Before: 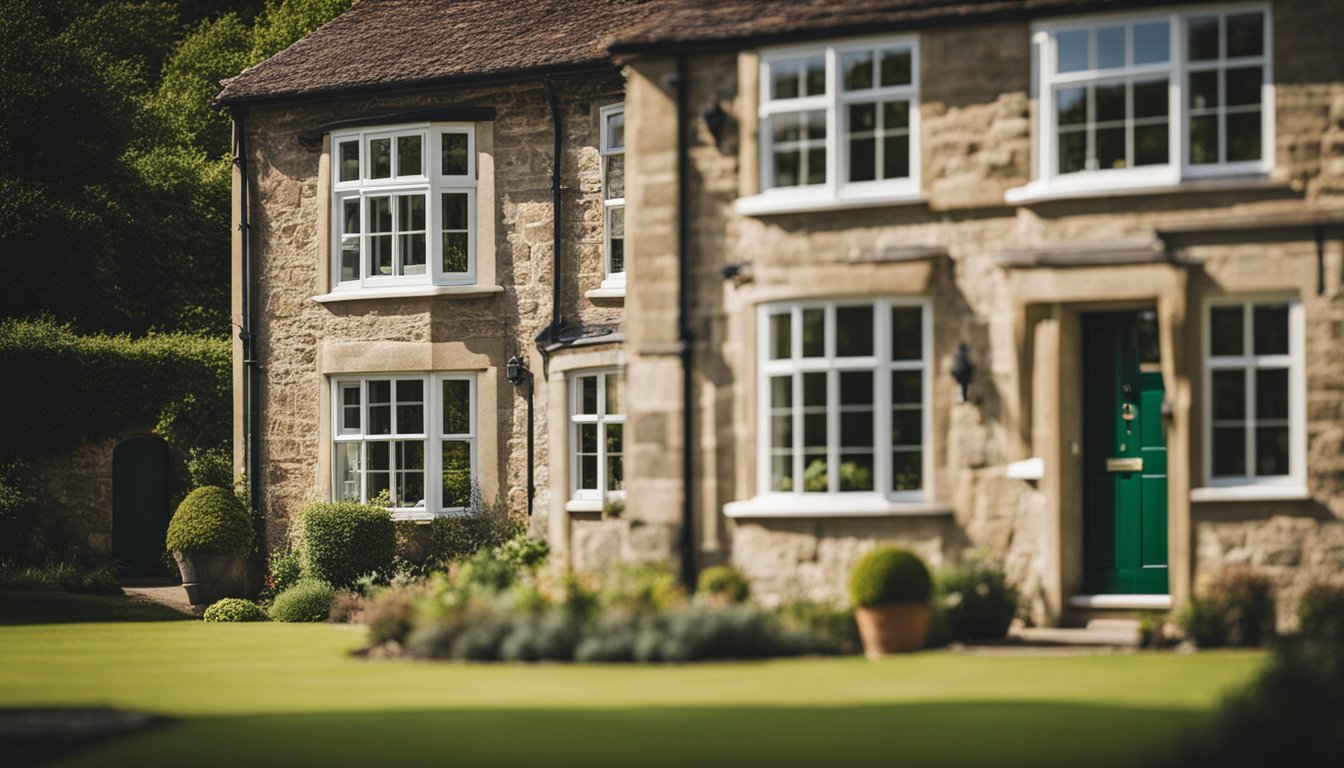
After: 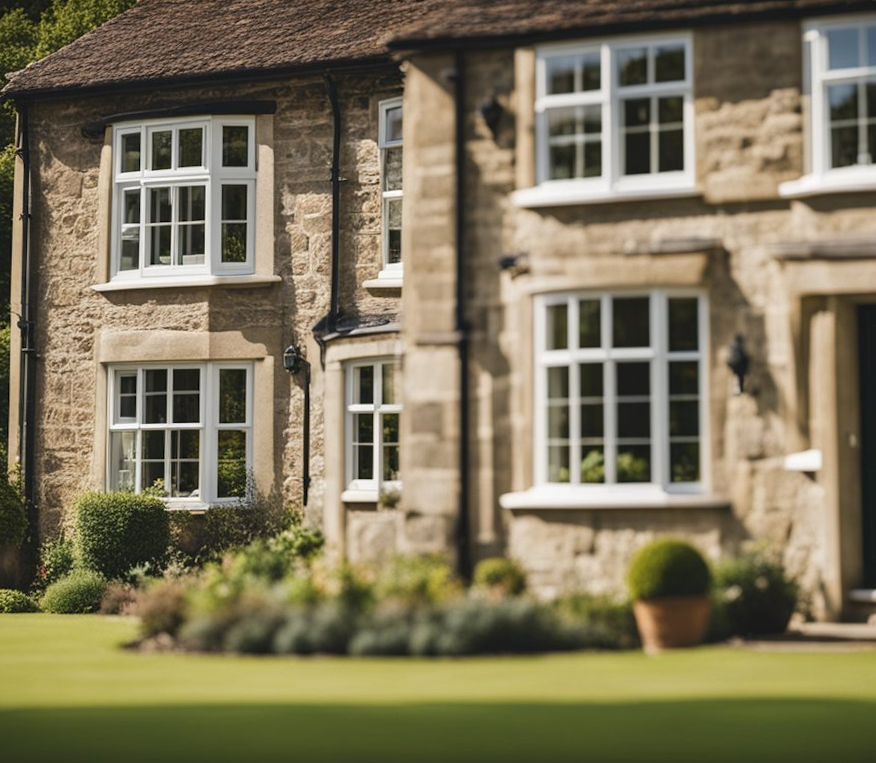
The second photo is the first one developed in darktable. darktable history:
rotate and perspective: rotation 0.226°, lens shift (vertical) -0.042, crop left 0.023, crop right 0.982, crop top 0.006, crop bottom 0.994
crop and rotate: left 15.754%, right 17.579%
